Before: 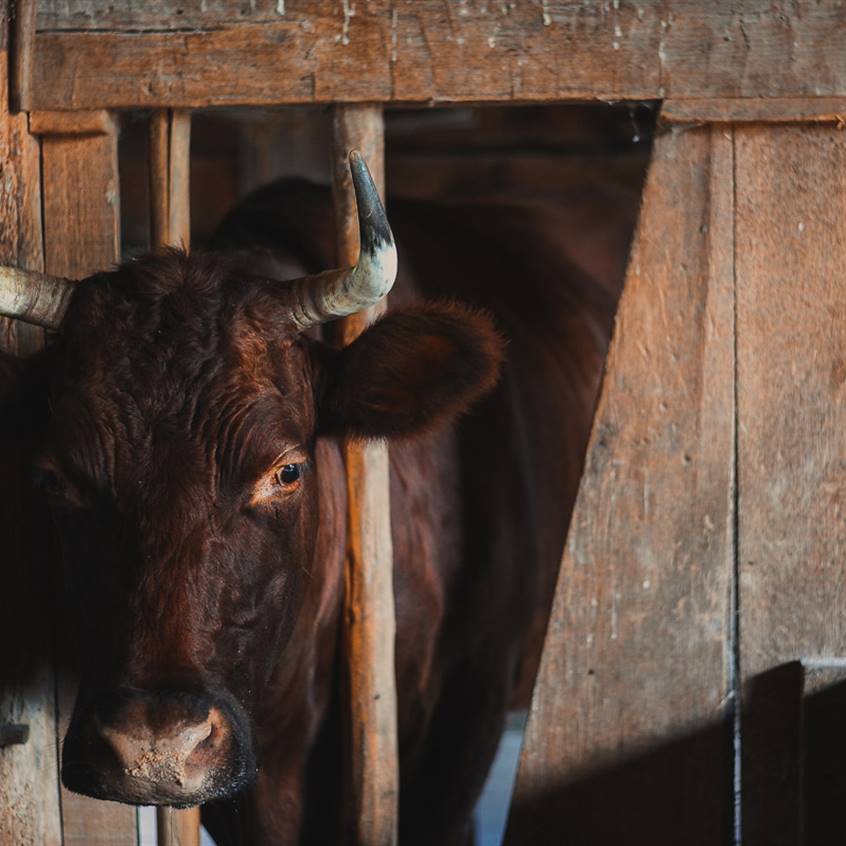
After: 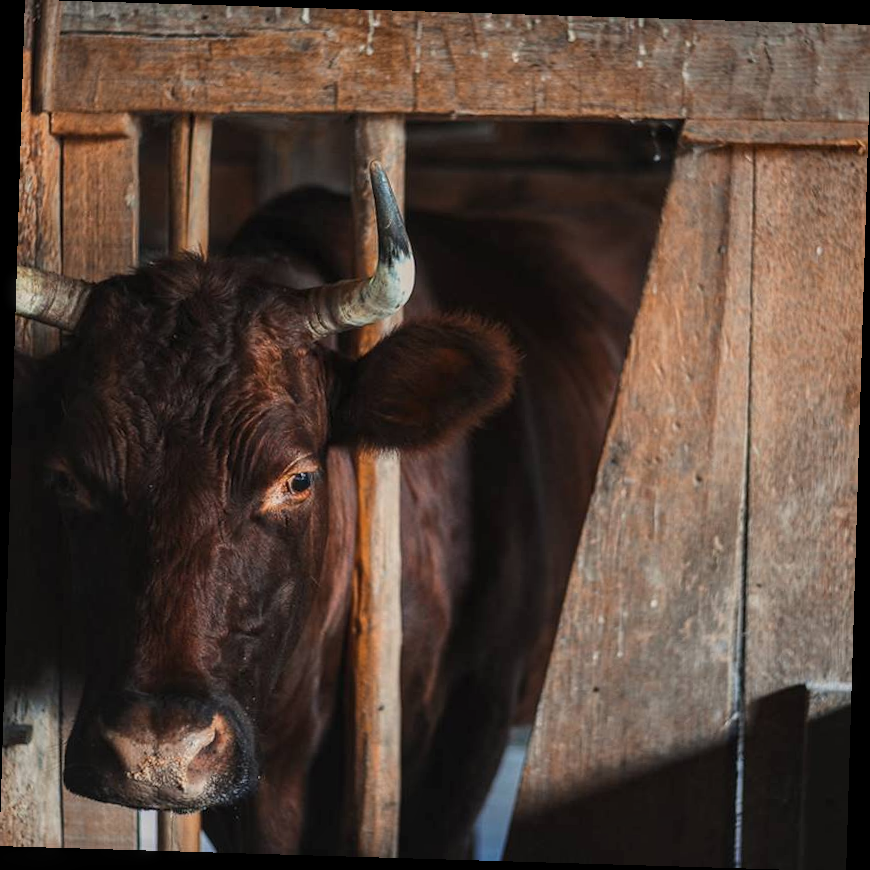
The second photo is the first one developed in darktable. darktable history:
local contrast: on, module defaults
rotate and perspective: rotation 1.72°, automatic cropping off
